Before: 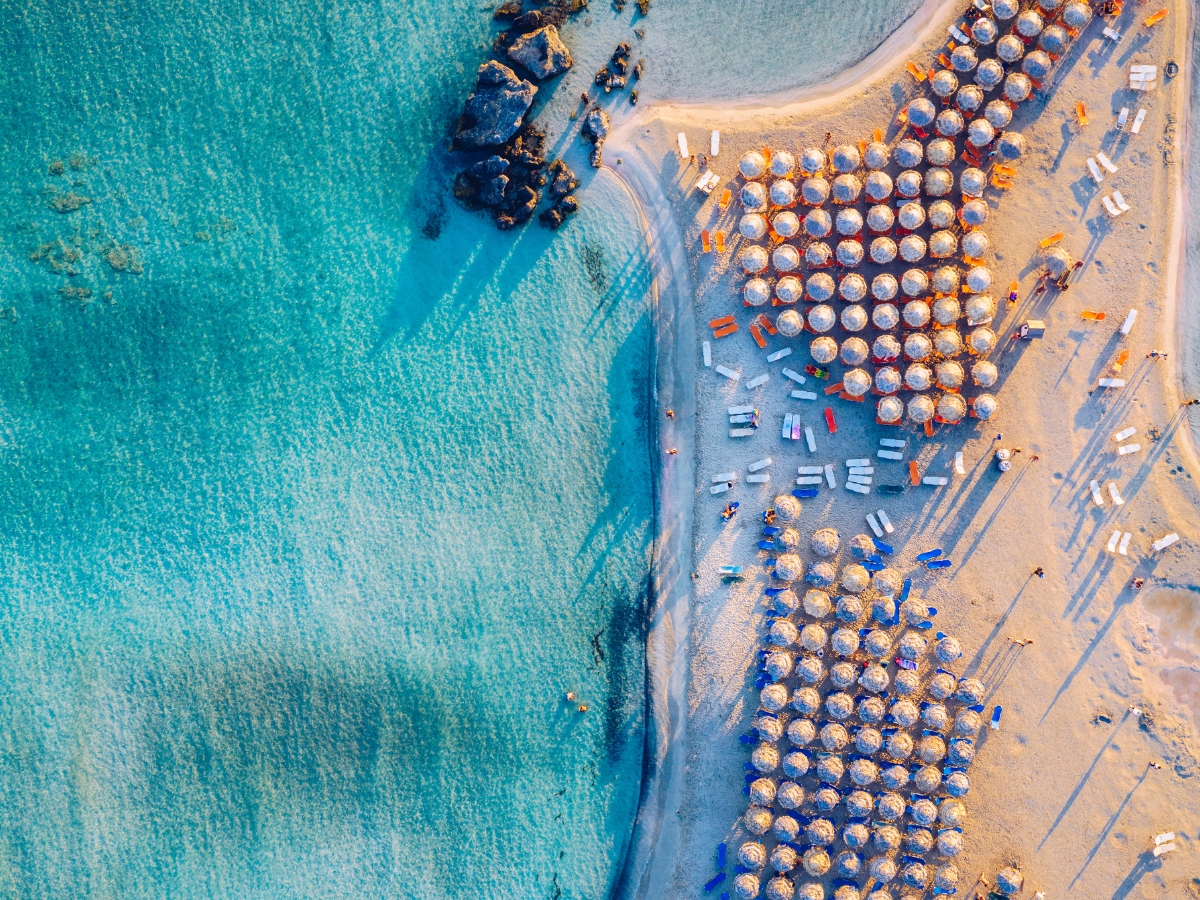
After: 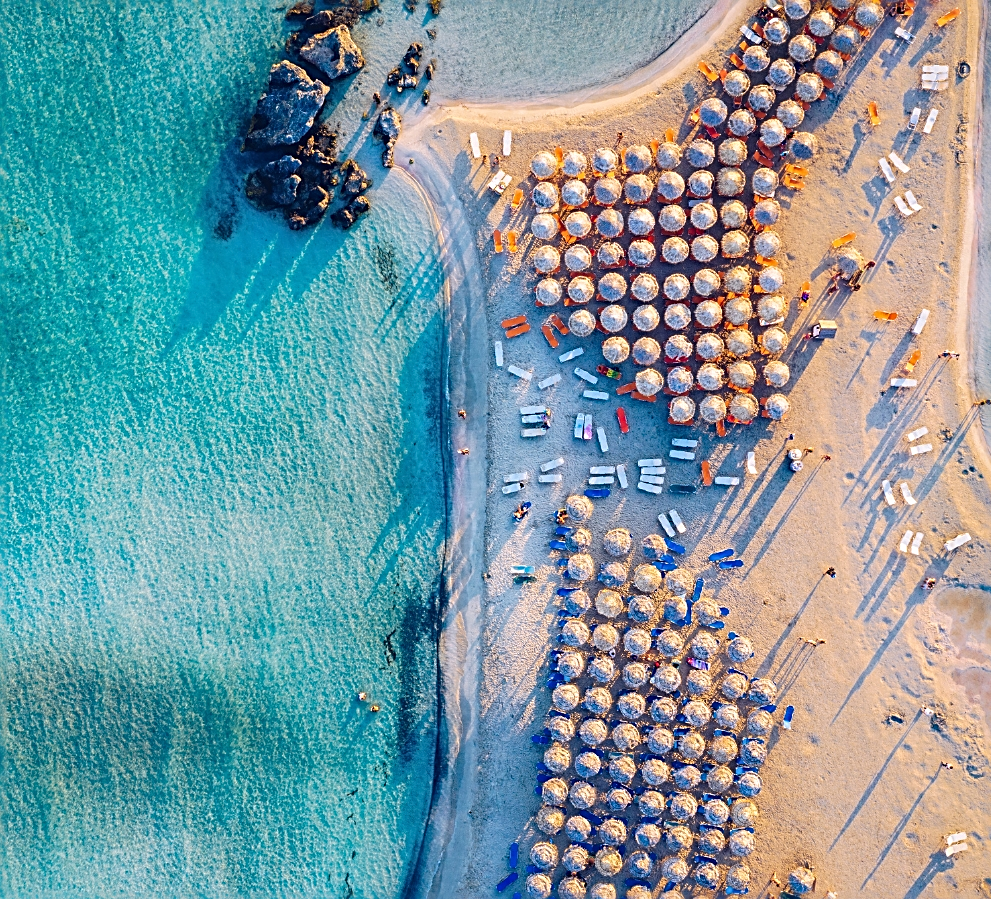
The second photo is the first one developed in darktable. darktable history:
sharpen: radius 2.688, amount 0.668
crop: left 17.386%, bottom 0.041%
